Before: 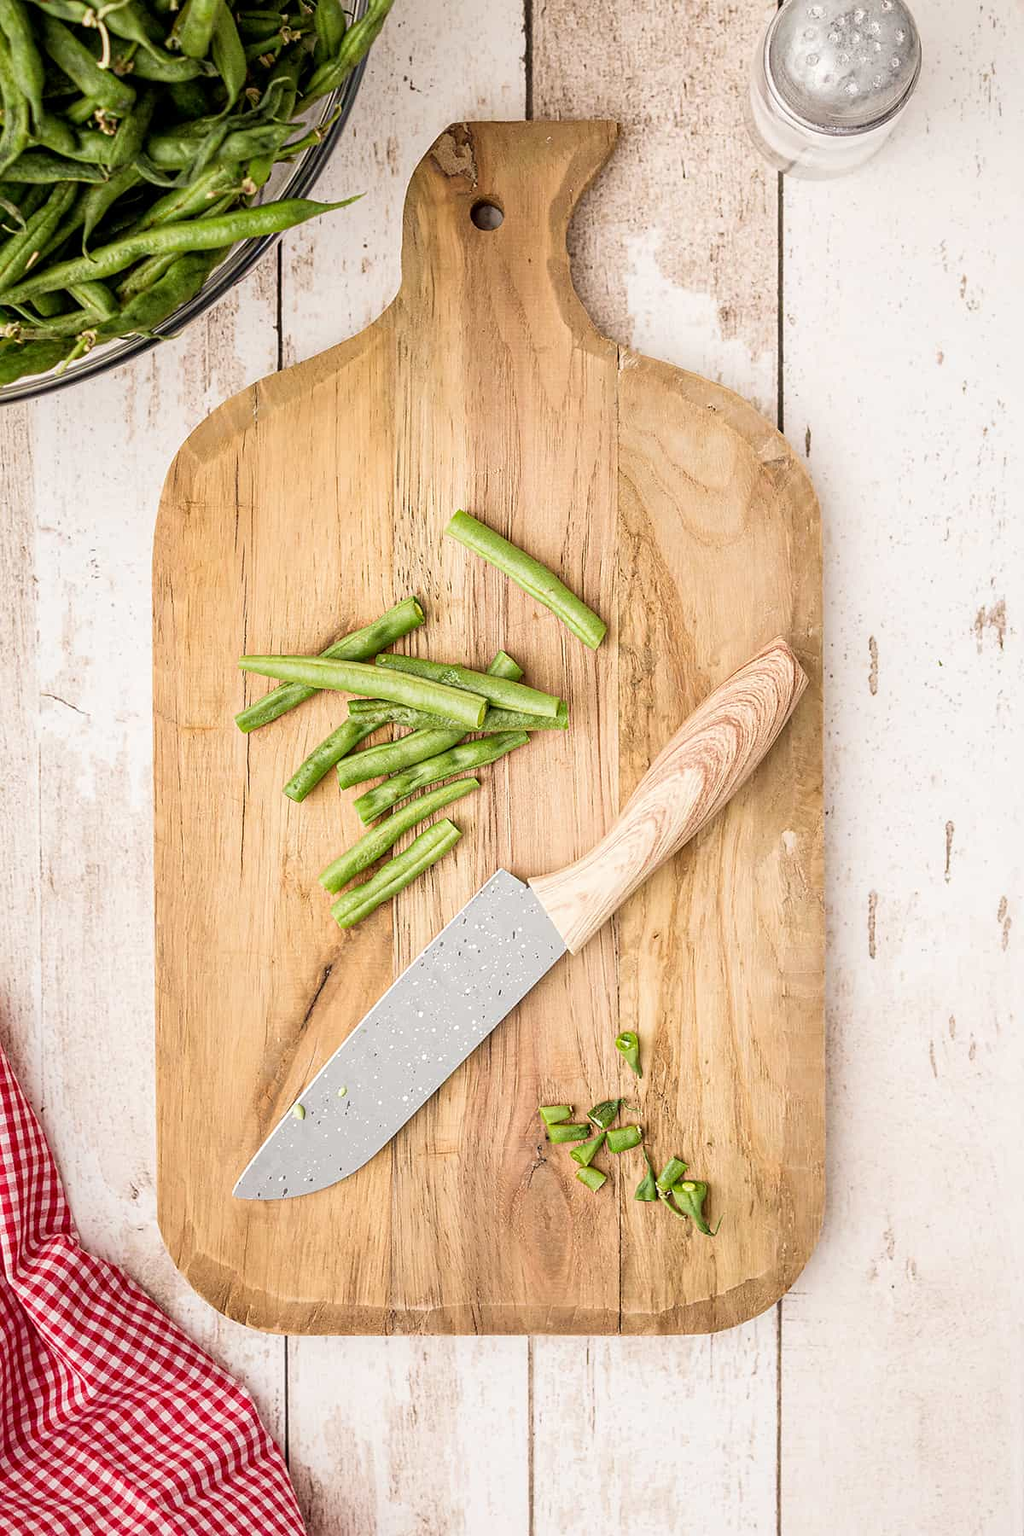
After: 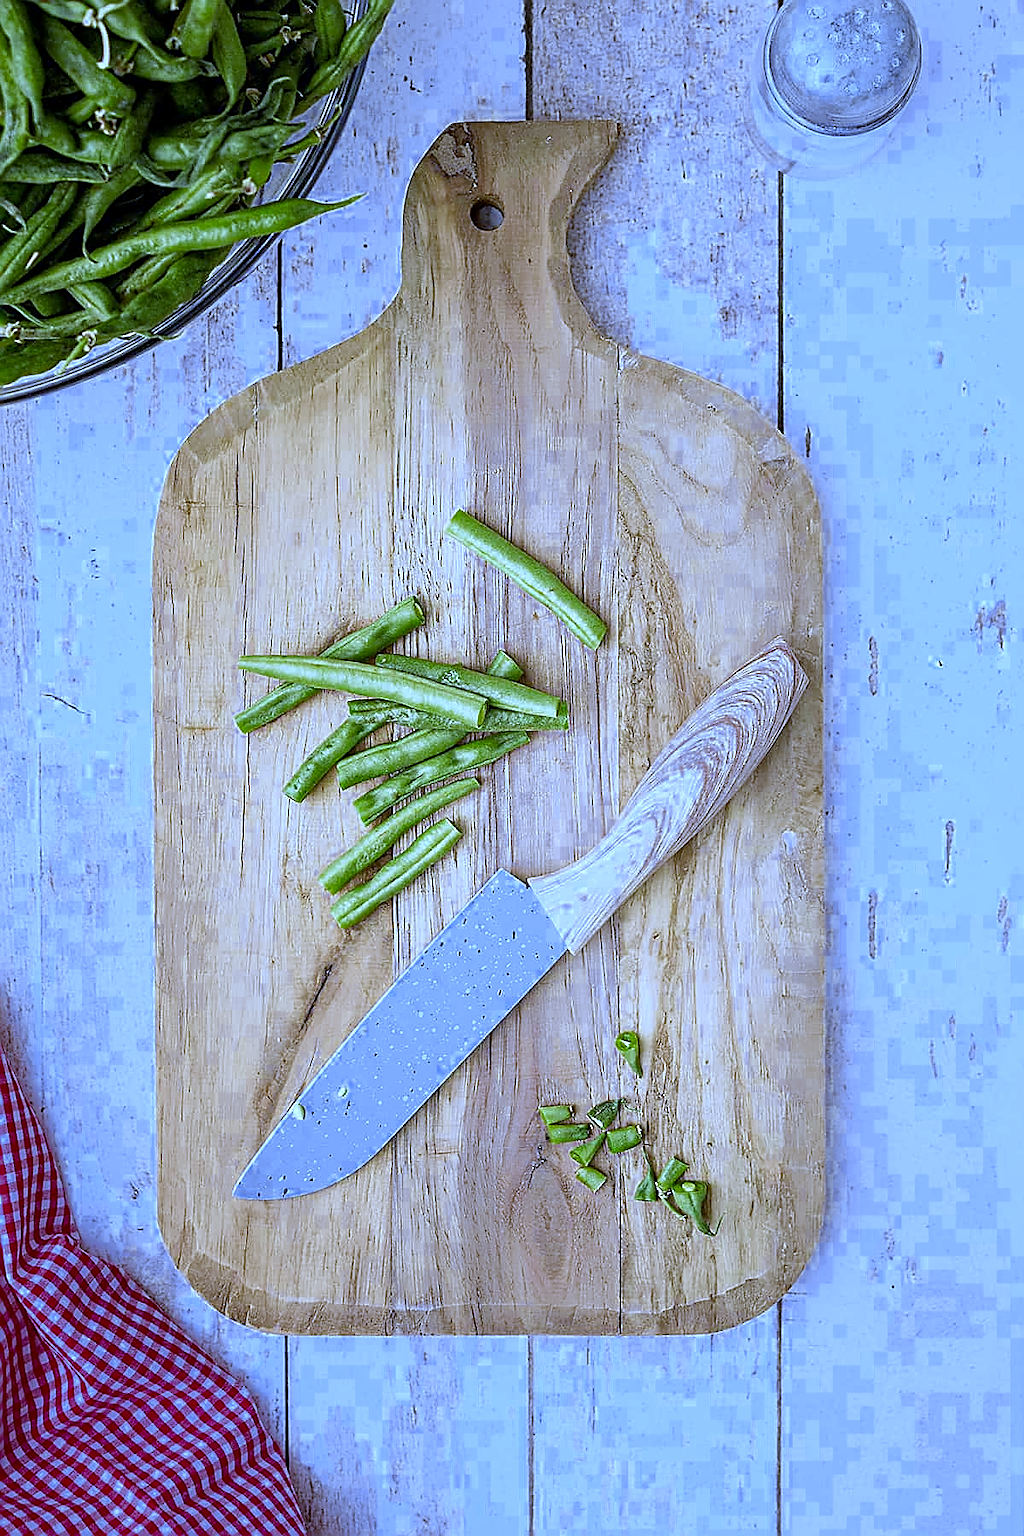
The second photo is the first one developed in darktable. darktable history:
sharpen: radius 1.4, amount 1.25, threshold 0.7
color zones: curves: ch0 [(0.27, 0.396) (0.563, 0.504) (0.75, 0.5) (0.787, 0.307)]
haze removal: compatibility mode true, adaptive false
white balance: red 0.766, blue 1.537
